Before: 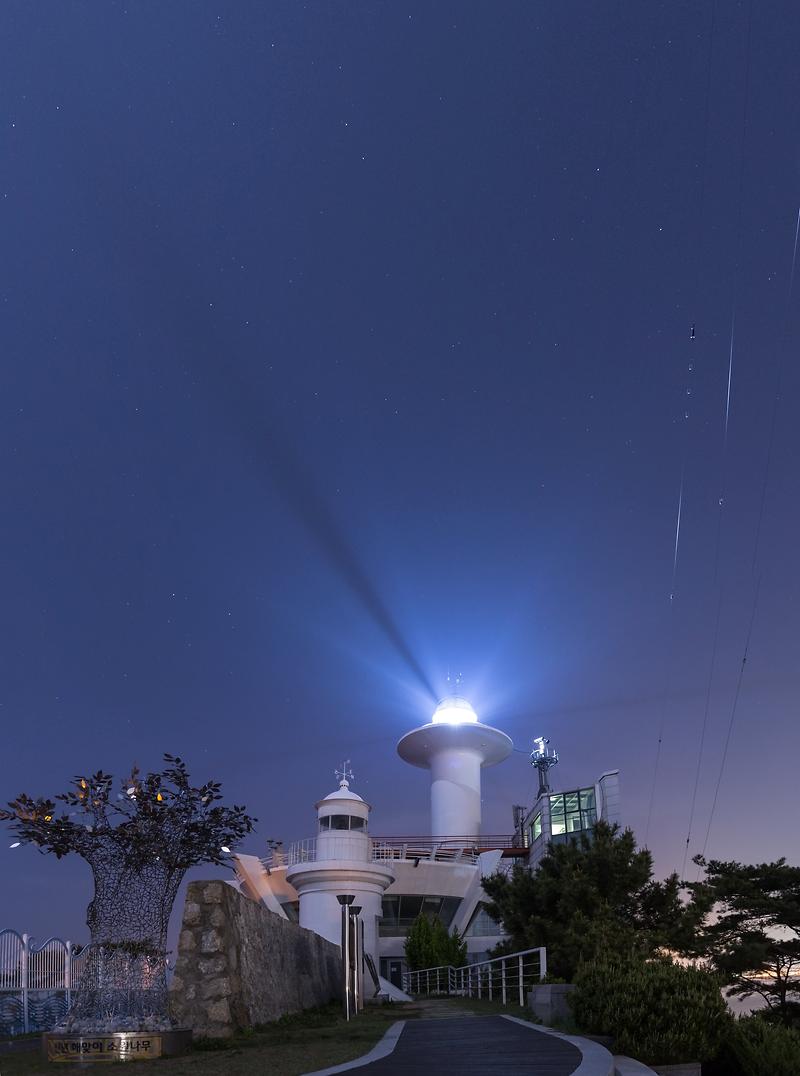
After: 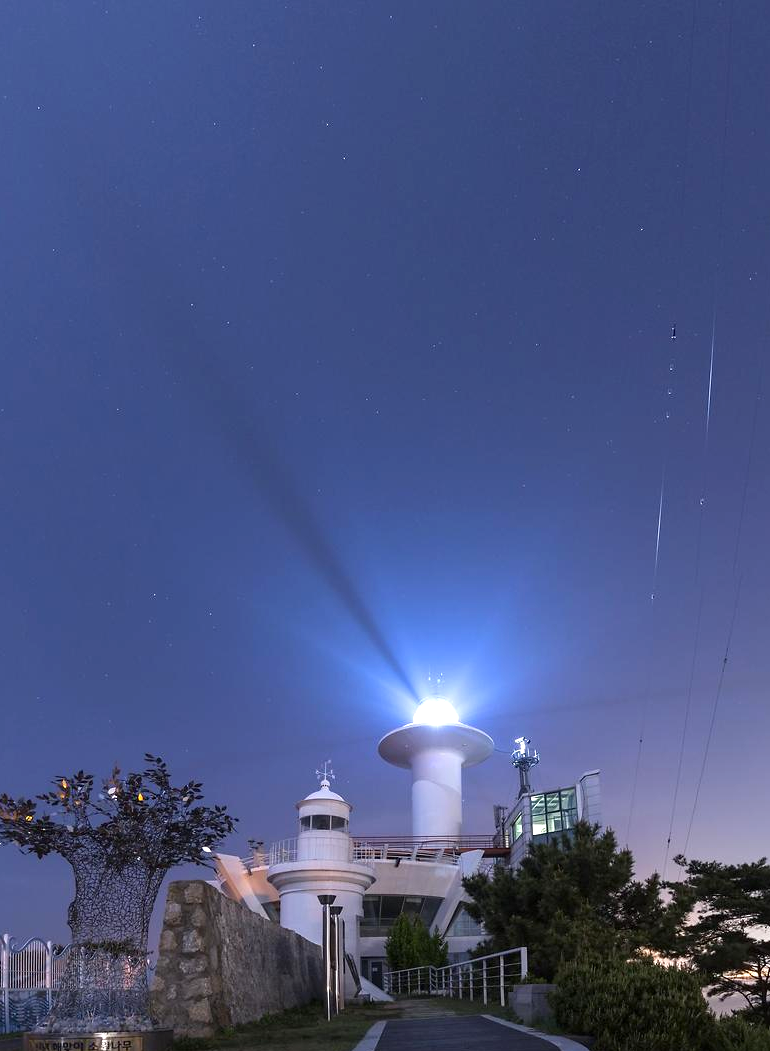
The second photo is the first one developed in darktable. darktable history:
exposure: exposure 0.648 EV, compensate highlight preservation false
crop and rotate: left 2.536%, right 1.107%, bottom 2.246%
